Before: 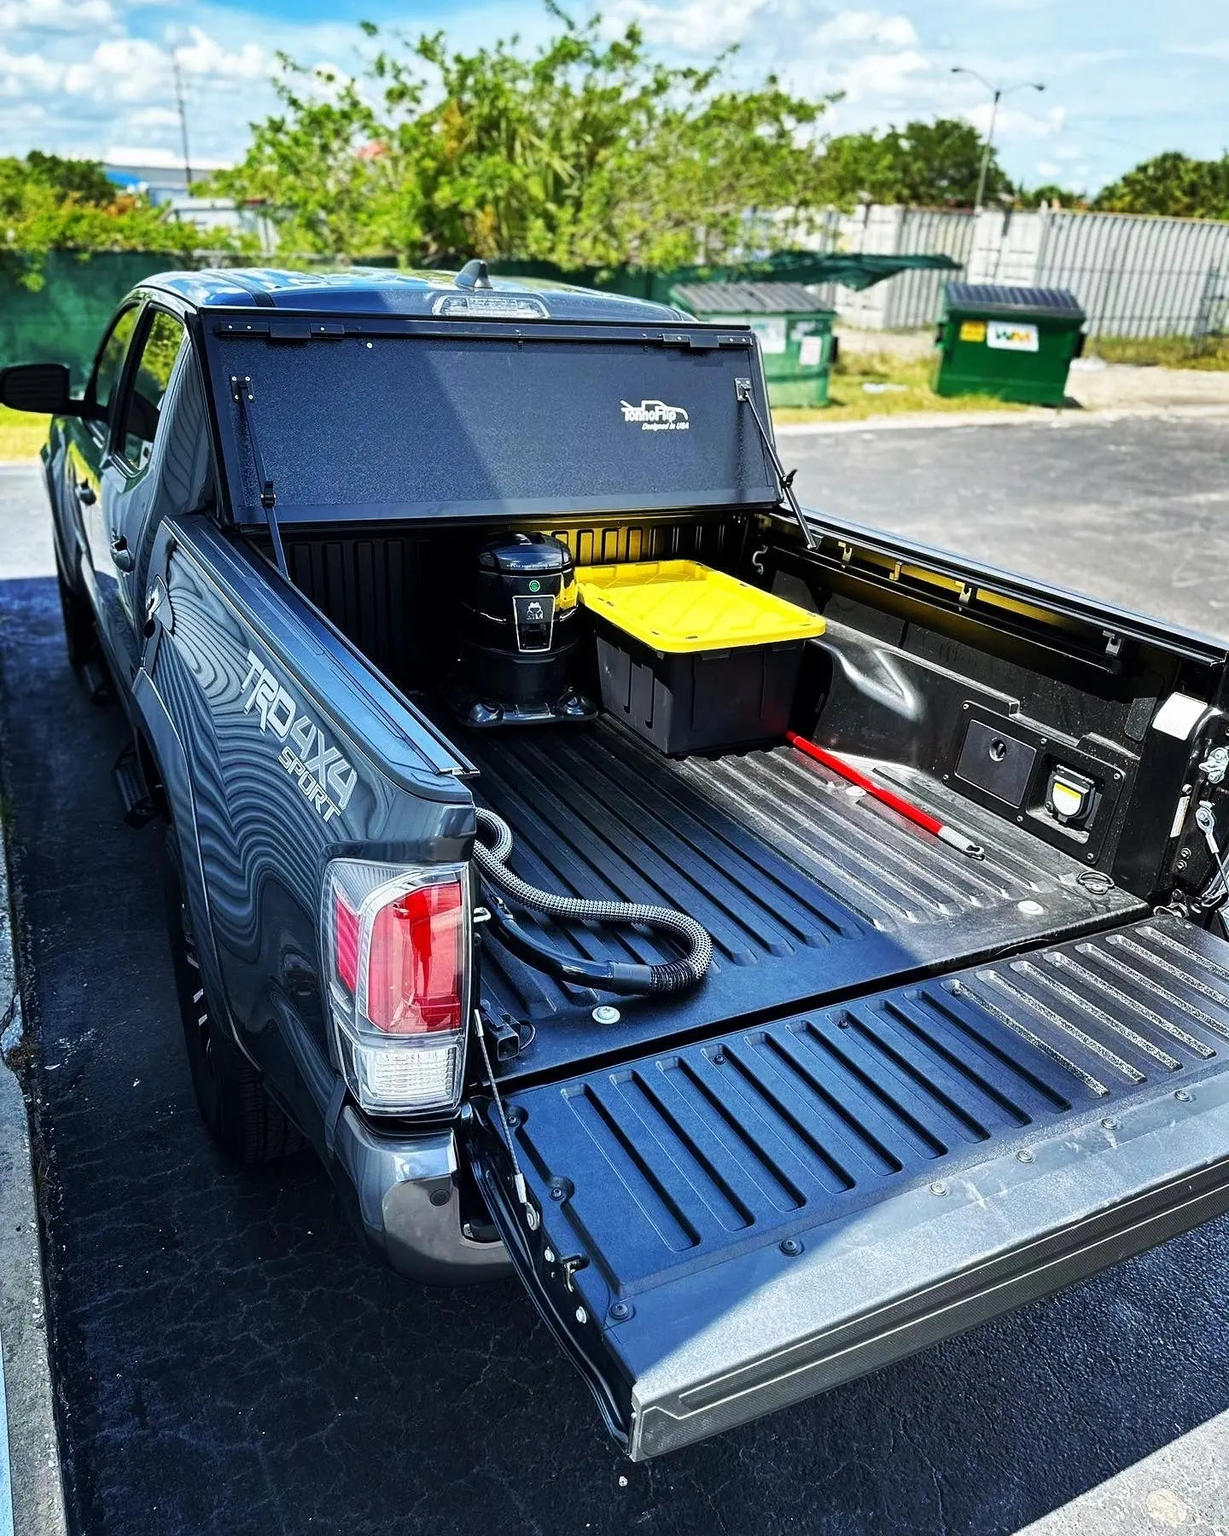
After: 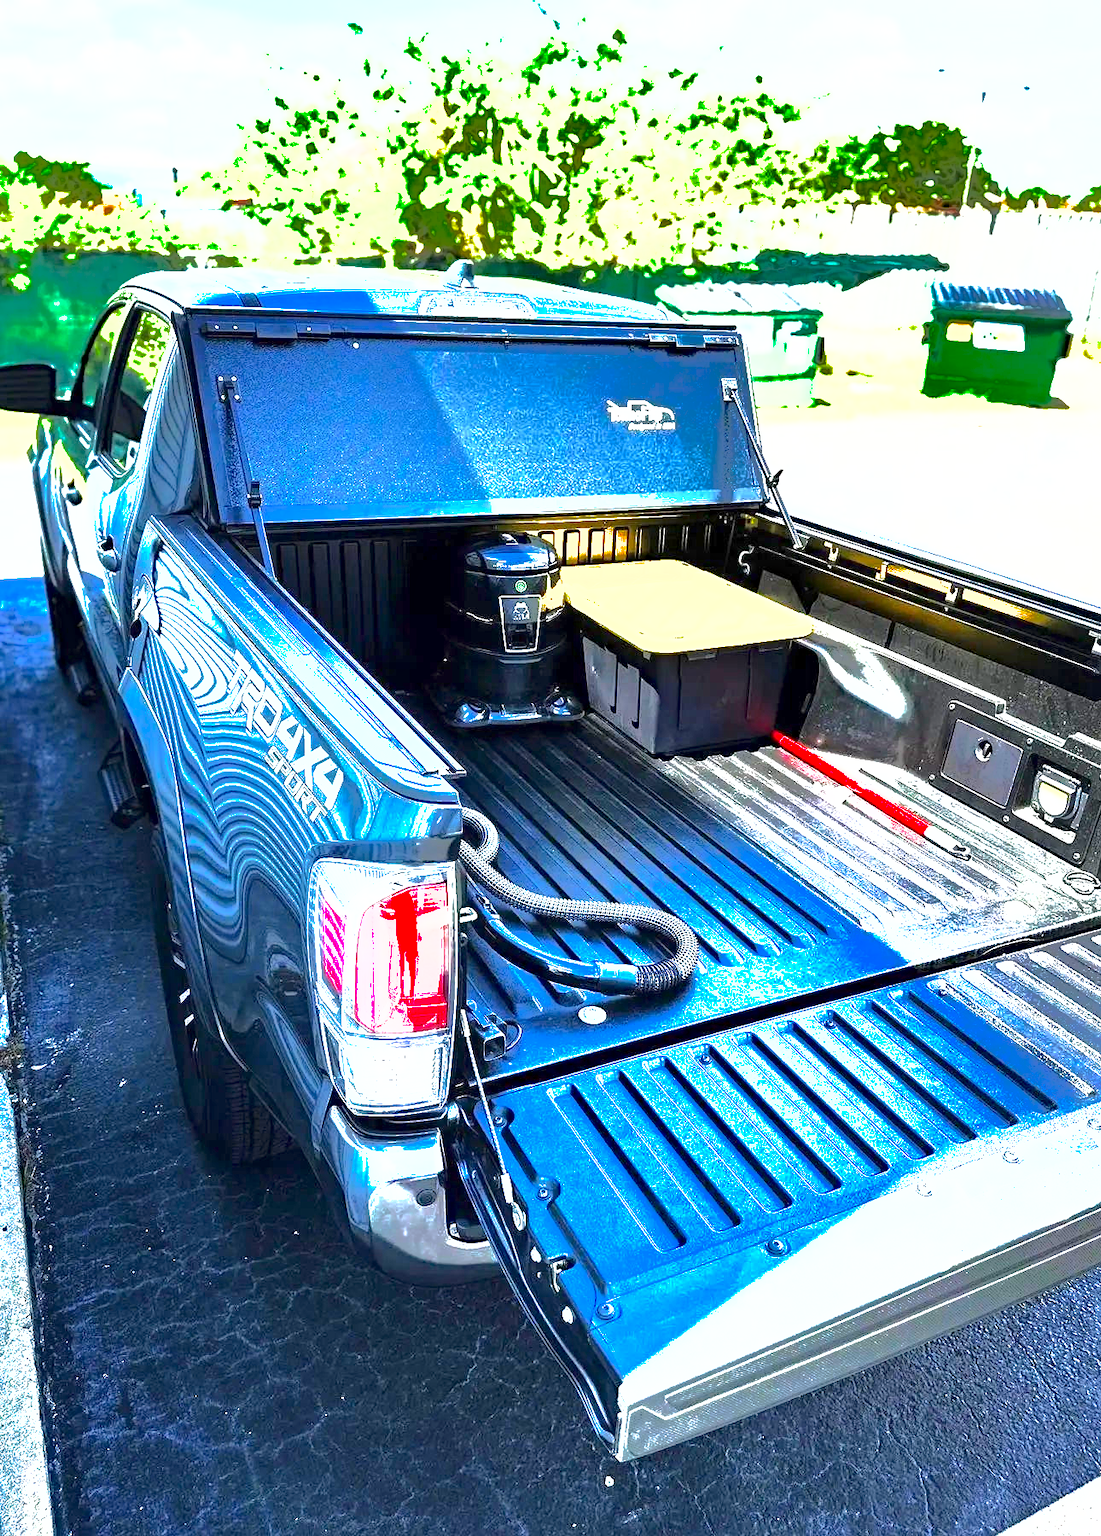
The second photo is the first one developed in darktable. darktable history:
crop and rotate: left 1.171%, right 9.153%
haze removal: compatibility mode true, adaptive false
contrast brightness saturation: contrast 0.043, saturation 0.161
exposure: exposure 2.201 EV, compensate highlight preservation false
shadows and highlights: shadows -18.3, highlights -73.03
